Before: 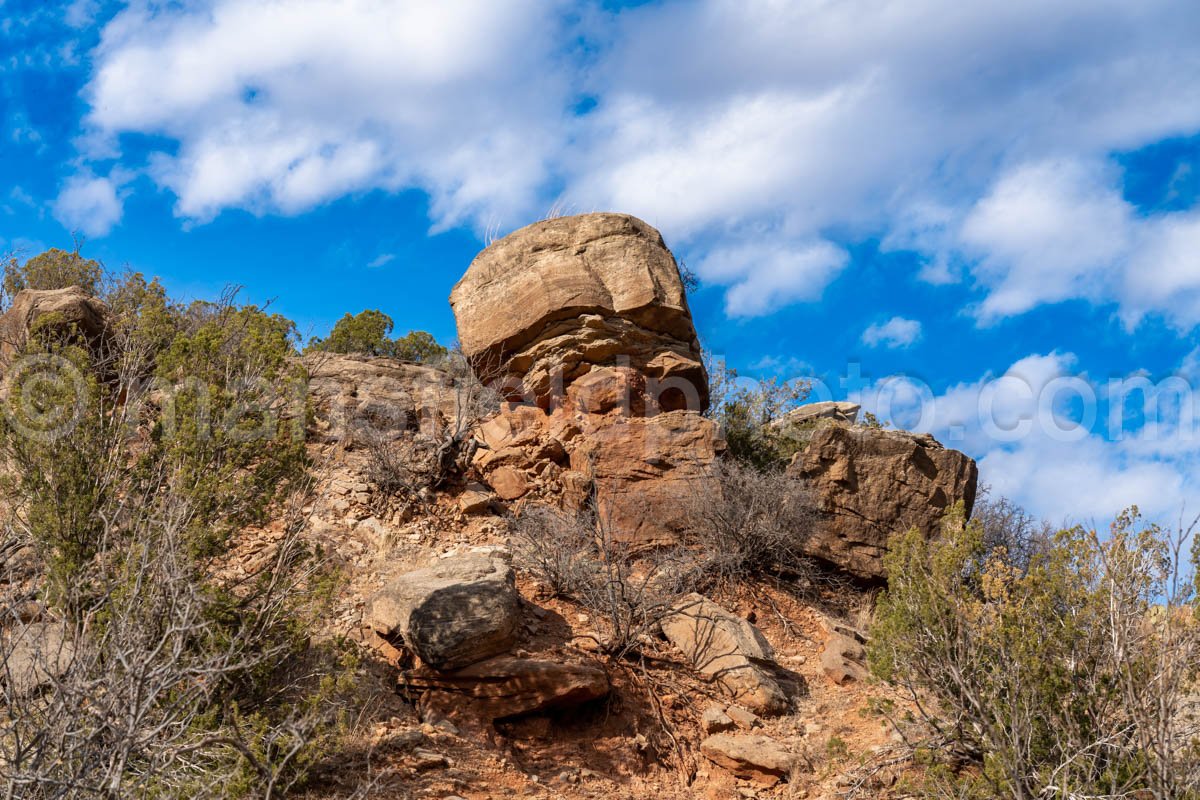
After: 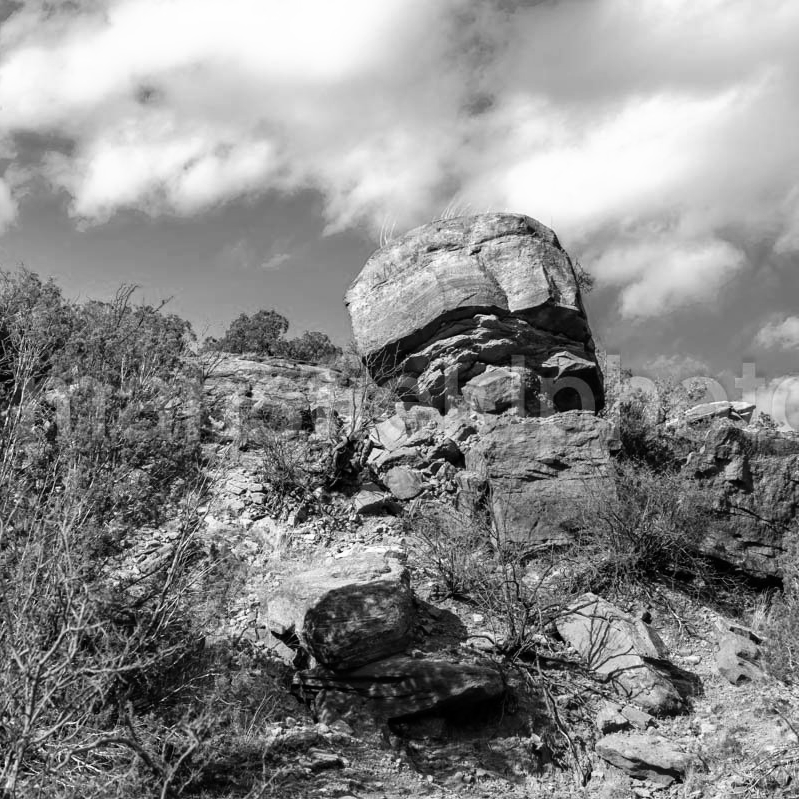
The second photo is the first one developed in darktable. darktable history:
monochrome: on, module defaults
tone curve: curves: ch0 [(0, 0) (0.003, 0.002) (0.011, 0.006) (0.025, 0.014) (0.044, 0.025) (0.069, 0.039) (0.1, 0.056) (0.136, 0.086) (0.177, 0.129) (0.224, 0.183) (0.277, 0.247) (0.335, 0.318) (0.399, 0.395) (0.468, 0.48) (0.543, 0.571) (0.623, 0.668) (0.709, 0.773) (0.801, 0.873) (0.898, 0.978) (1, 1)], preserve colors none
crop and rotate: left 8.786%, right 24.548%
white balance: emerald 1
